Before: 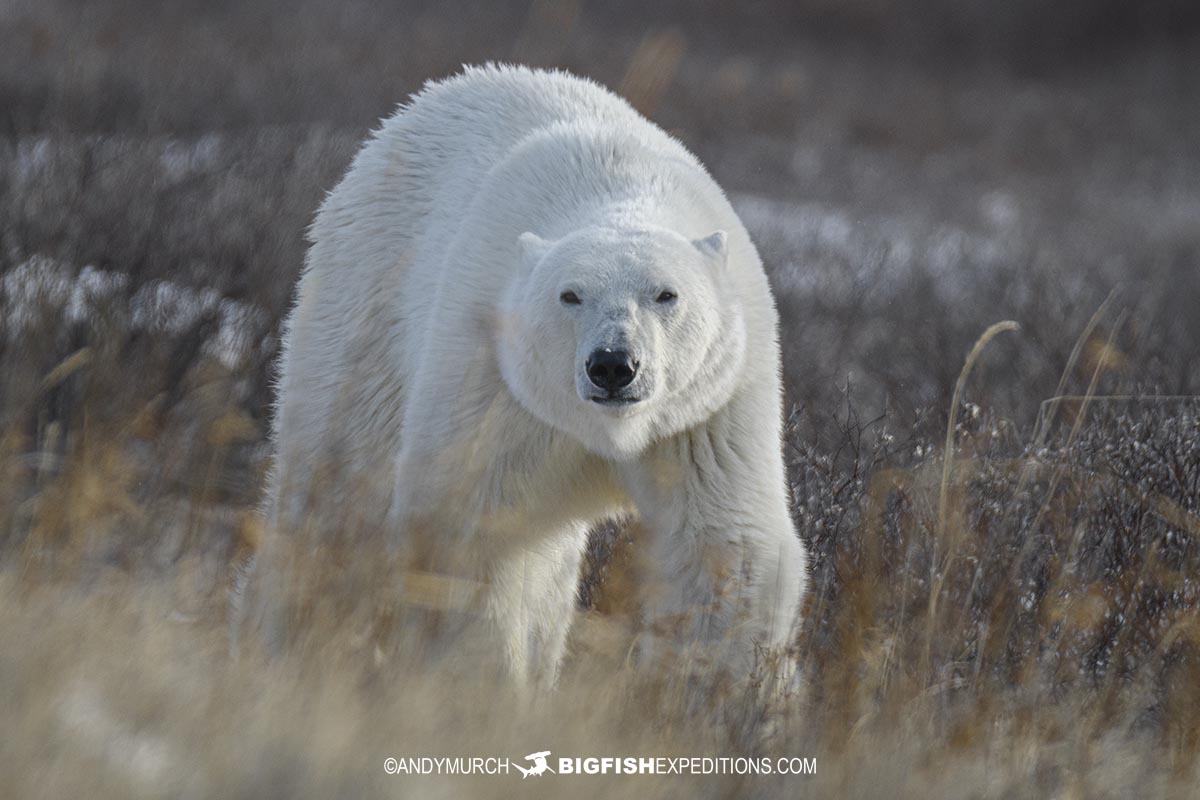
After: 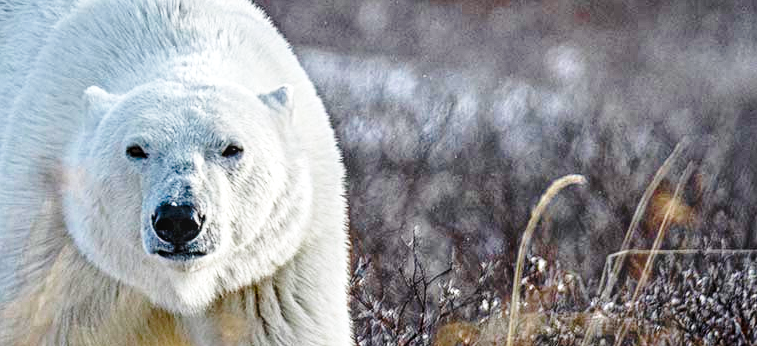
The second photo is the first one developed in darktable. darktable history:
contrast equalizer: y [[0.5, 0.542, 0.583, 0.625, 0.667, 0.708], [0.5 ×6], [0.5 ×6], [0 ×6], [0 ×6]]
crop: left 36.172%, top 18.301%, right 0.701%, bottom 38.446%
tone equalizer: edges refinement/feathering 500, mask exposure compensation -1.57 EV, preserve details no
base curve: curves: ch0 [(0, 0) (0.036, 0.037) (0.121, 0.228) (0.46, 0.76) (0.859, 0.983) (1, 1)], preserve colors none
color zones: curves: ch0 [(0, 0.425) (0.143, 0.422) (0.286, 0.42) (0.429, 0.419) (0.571, 0.419) (0.714, 0.42) (0.857, 0.422) (1, 0.425)]; ch1 [(0, 0.666) (0.143, 0.669) (0.286, 0.671) (0.429, 0.67) (0.571, 0.67) (0.714, 0.67) (0.857, 0.67) (1, 0.666)]
local contrast: on, module defaults
